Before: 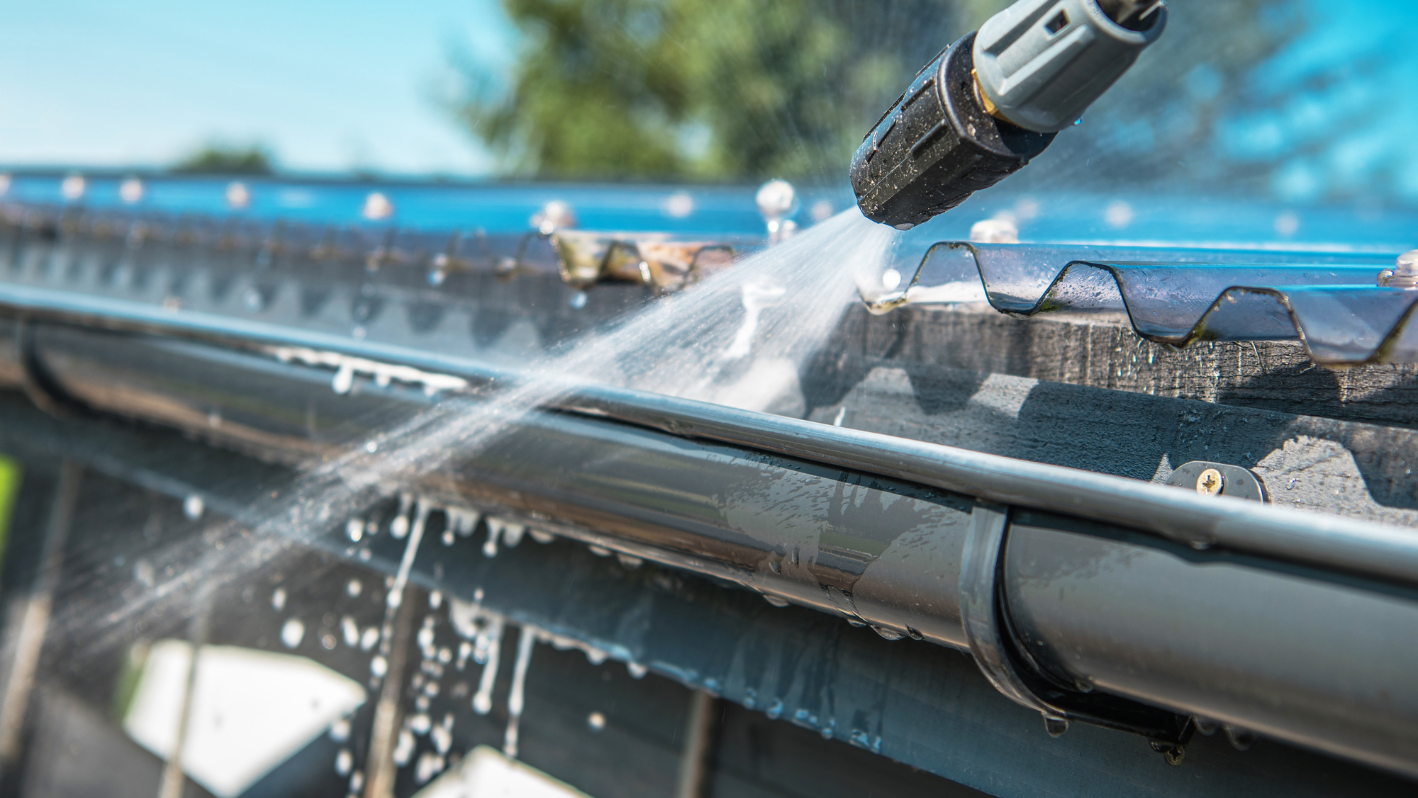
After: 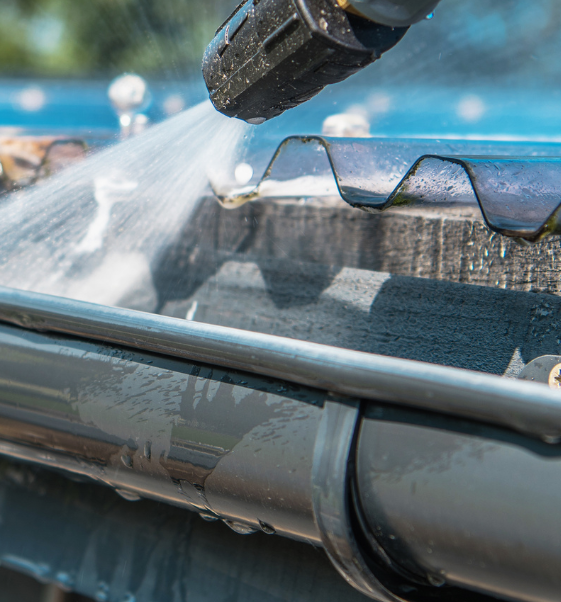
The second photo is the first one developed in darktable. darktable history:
crop: left 45.721%, top 13.393%, right 14.118%, bottom 10.01%
exposure: exposure -0.072 EV, compensate highlight preservation false
